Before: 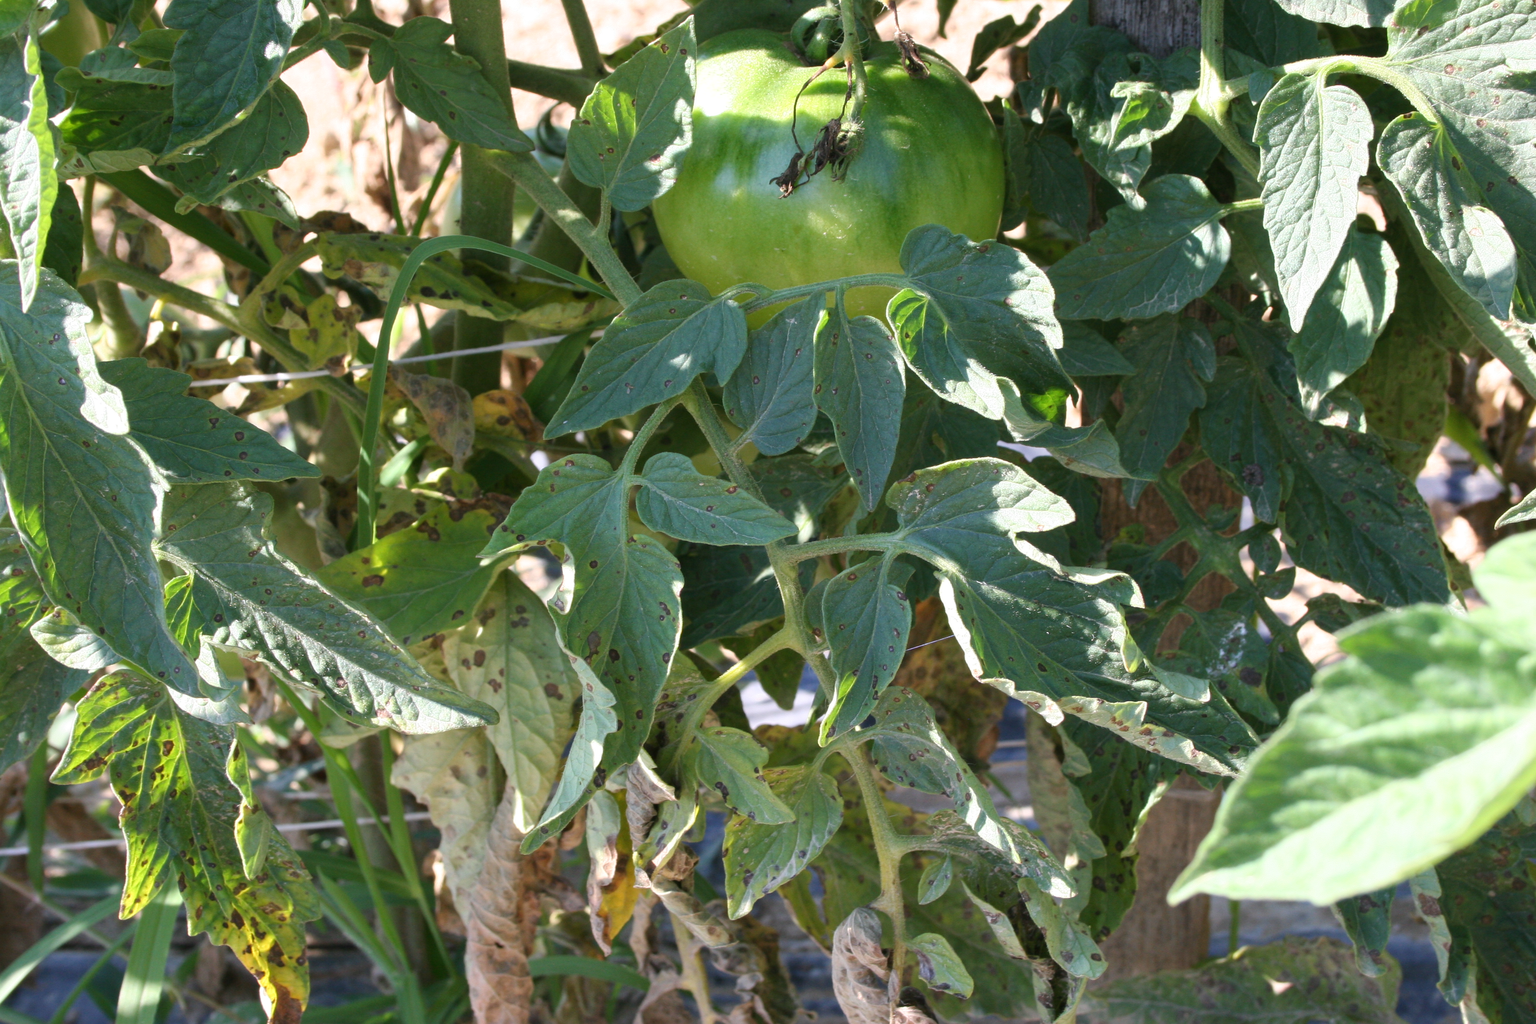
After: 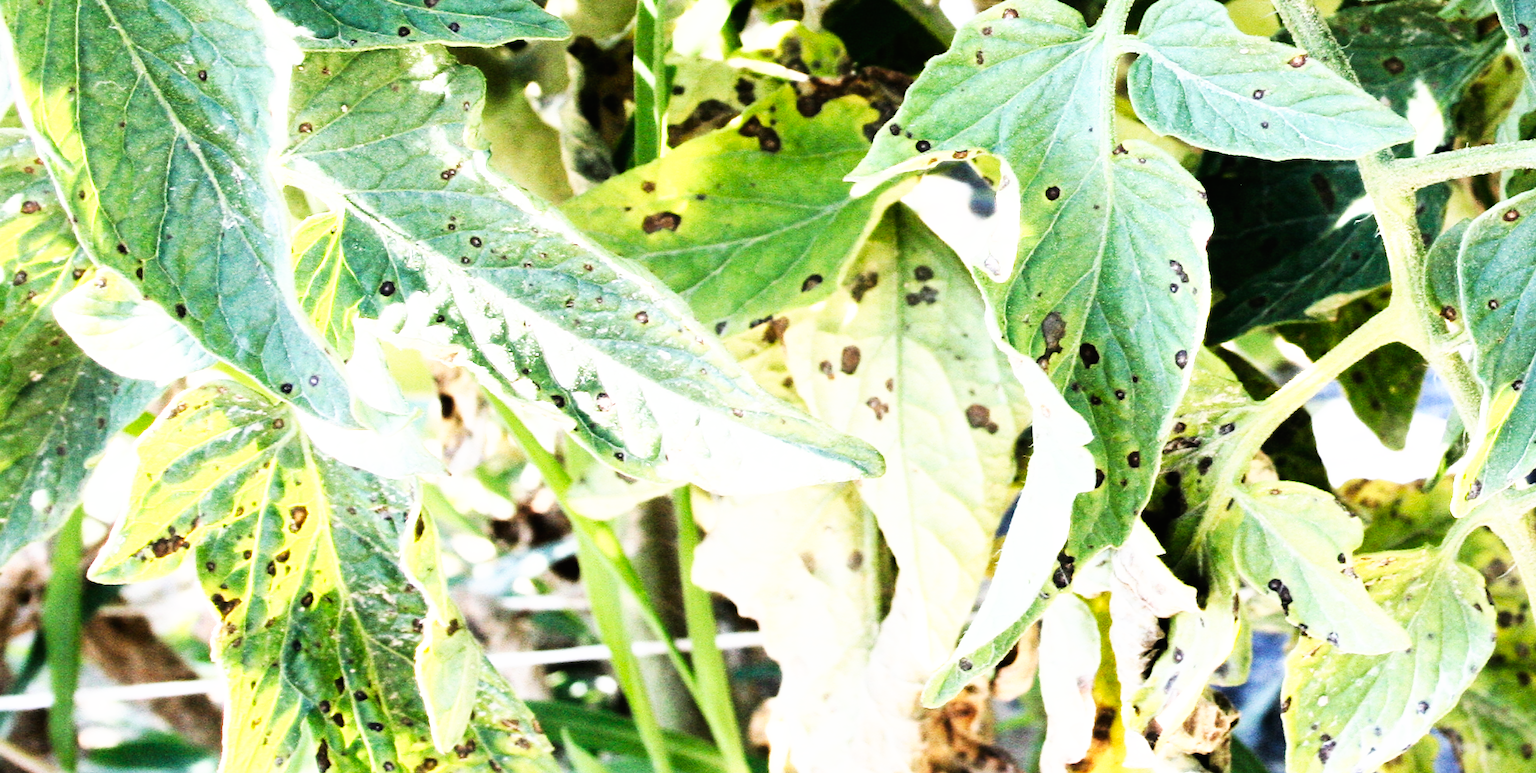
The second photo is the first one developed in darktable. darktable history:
crop: top 44.483%, right 43.593%, bottom 12.892%
rgb curve: curves: ch0 [(0, 0) (0.21, 0.15) (0.24, 0.21) (0.5, 0.75) (0.75, 0.96) (0.89, 0.99) (1, 1)]; ch1 [(0, 0.02) (0.21, 0.13) (0.25, 0.2) (0.5, 0.67) (0.75, 0.9) (0.89, 0.97) (1, 1)]; ch2 [(0, 0.02) (0.21, 0.13) (0.25, 0.2) (0.5, 0.67) (0.75, 0.9) (0.89, 0.97) (1, 1)], compensate middle gray true
base curve: curves: ch0 [(0, 0) (0.007, 0.004) (0.027, 0.03) (0.046, 0.07) (0.207, 0.54) (0.442, 0.872) (0.673, 0.972) (1, 1)], preserve colors none
